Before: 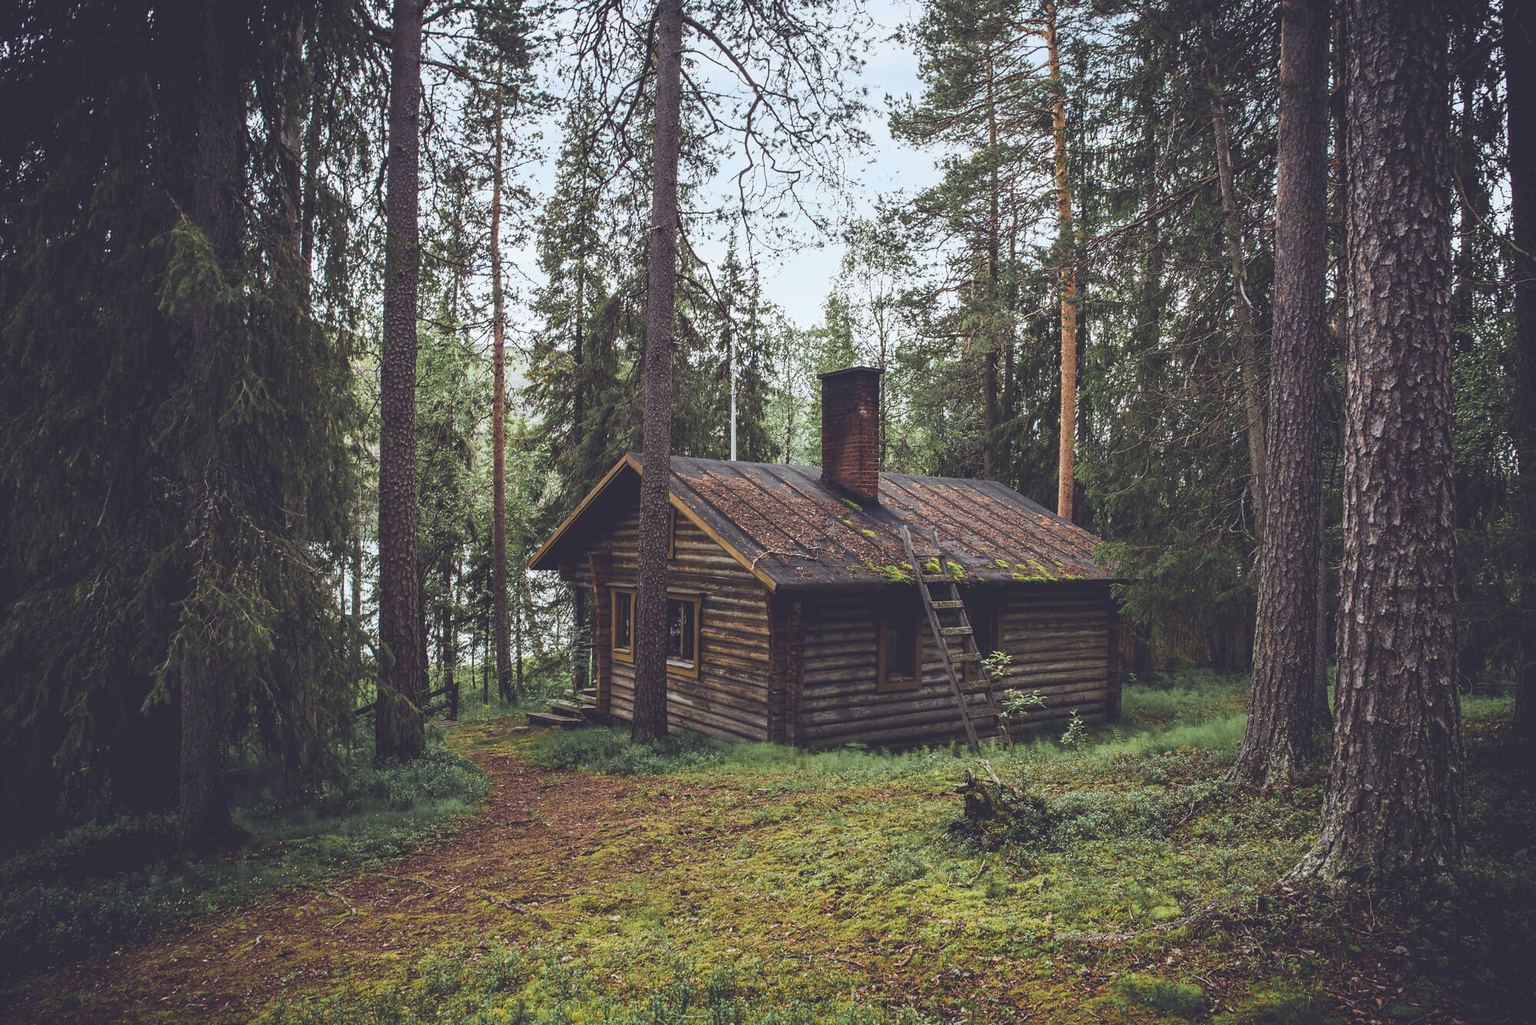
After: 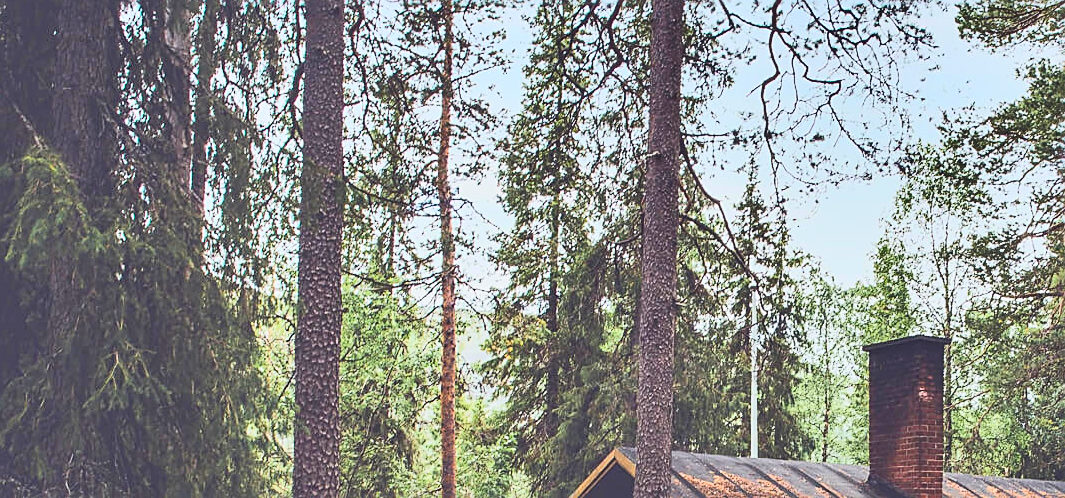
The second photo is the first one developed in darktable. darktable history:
exposure: black level correction 0, exposure 0.588 EV, compensate highlight preservation false
sharpen: on, module defaults
crop: left 10.067%, top 10.65%, right 36.651%, bottom 52.002%
tone equalizer: -8 EV -0.001 EV, -7 EV 0.005 EV, -6 EV -0.031 EV, -5 EV 0.014 EV, -4 EV -0.014 EV, -3 EV 0.024 EV, -2 EV -0.046 EV, -1 EV -0.308 EV, +0 EV -0.611 EV, edges refinement/feathering 500, mask exposure compensation -1.57 EV, preserve details guided filter
contrast brightness saturation: contrast 0.238, brightness 0.242, saturation 0.371
shadows and highlights: white point adjustment -3.47, highlights -63.35, soften with gaussian
